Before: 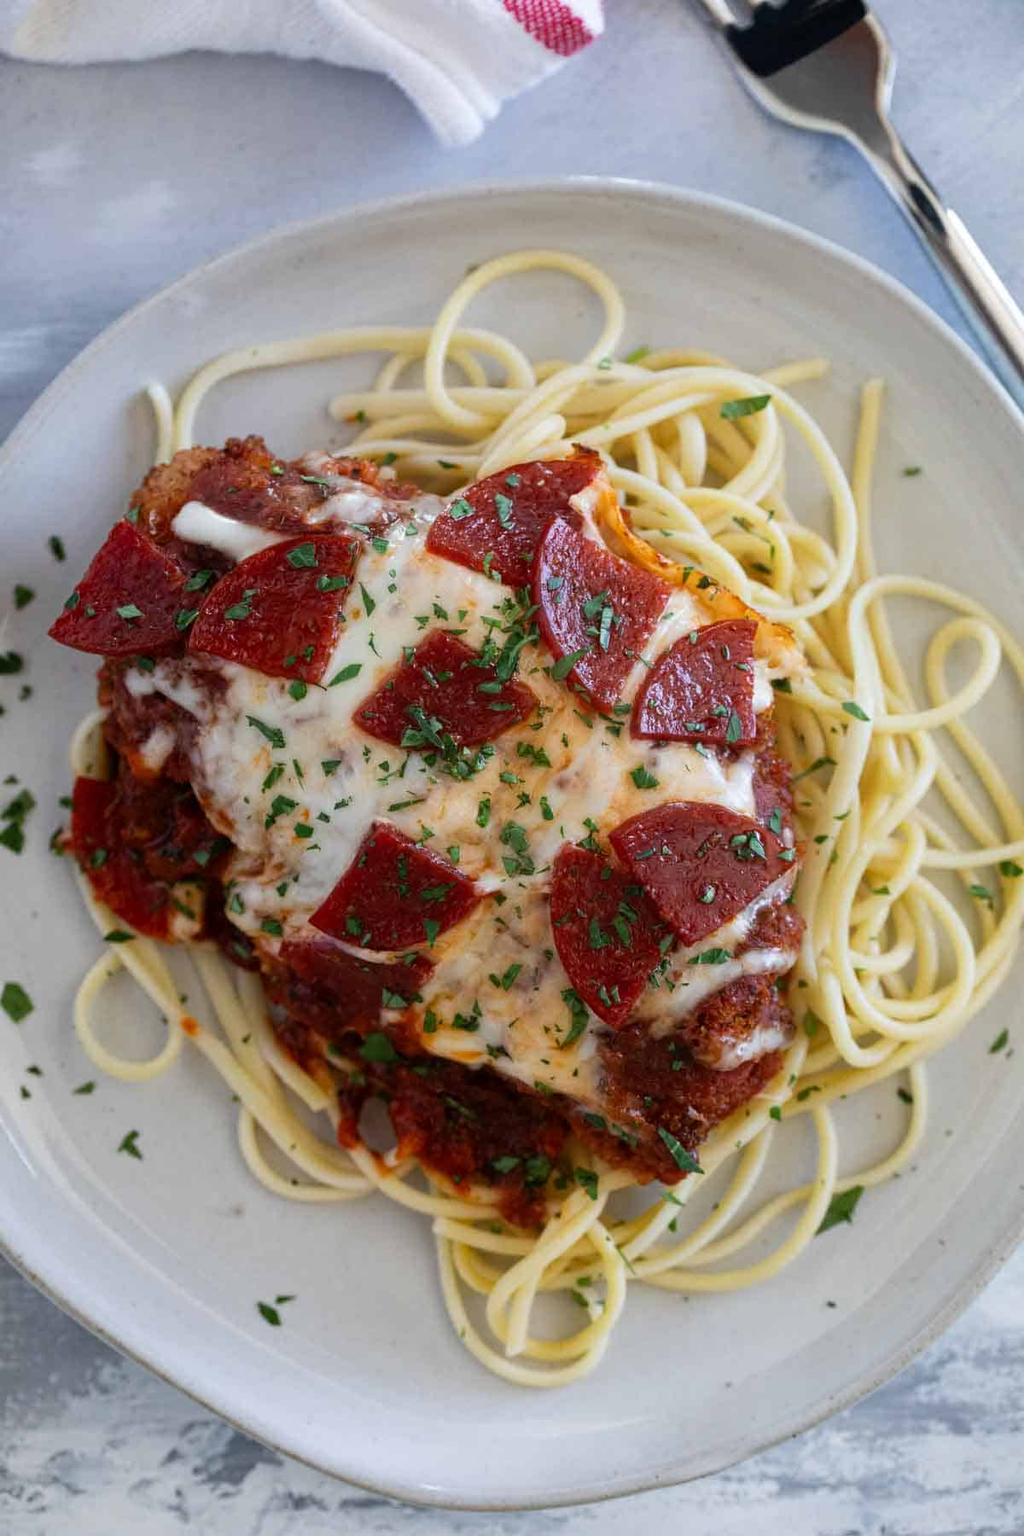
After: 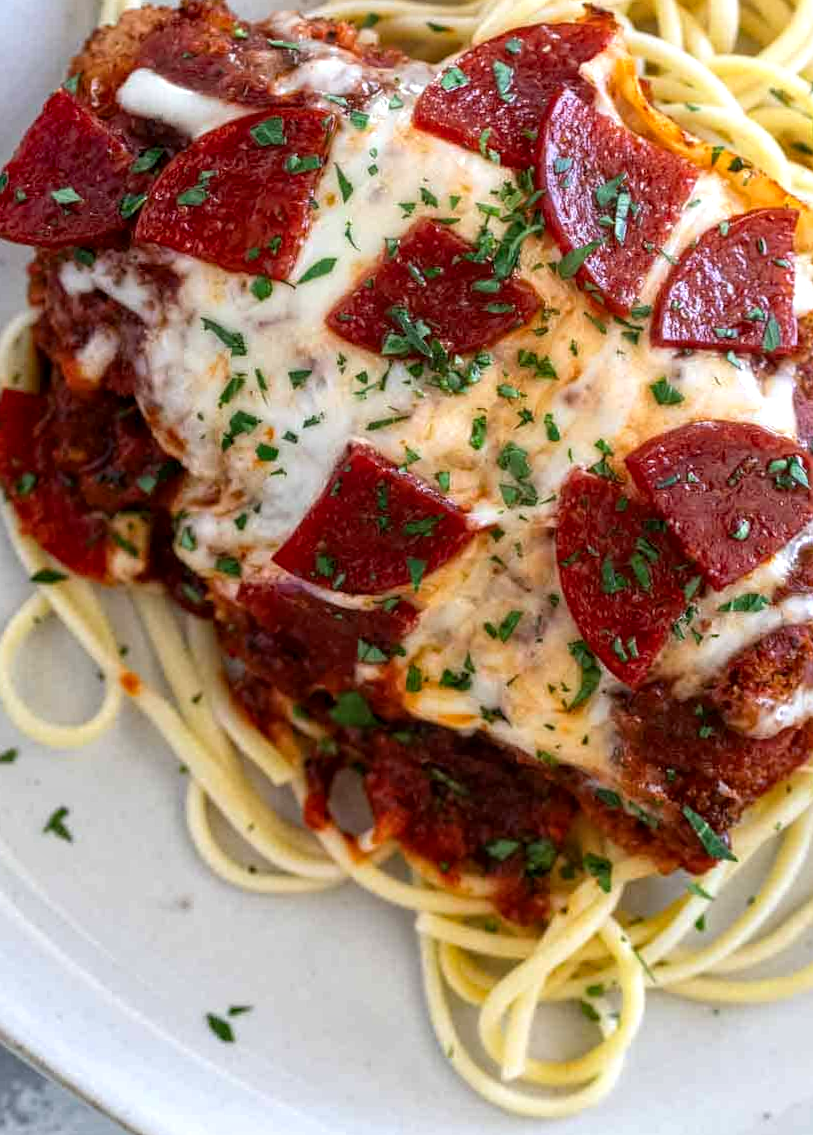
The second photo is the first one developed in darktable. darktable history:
local contrast: on, module defaults
exposure: black level correction 0.001, exposure 0.5 EV, compensate exposure bias true, compensate highlight preservation false
rotate and perspective: rotation 0.226°, lens shift (vertical) -0.042, crop left 0.023, crop right 0.982, crop top 0.006, crop bottom 0.994
color balance rgb: on, module defaults
contrast brightness saturation: contrast 0.04, saturation 0.07
crop: left 6.488%, top 27.668%, right 24.183%, bottom 8.656%
